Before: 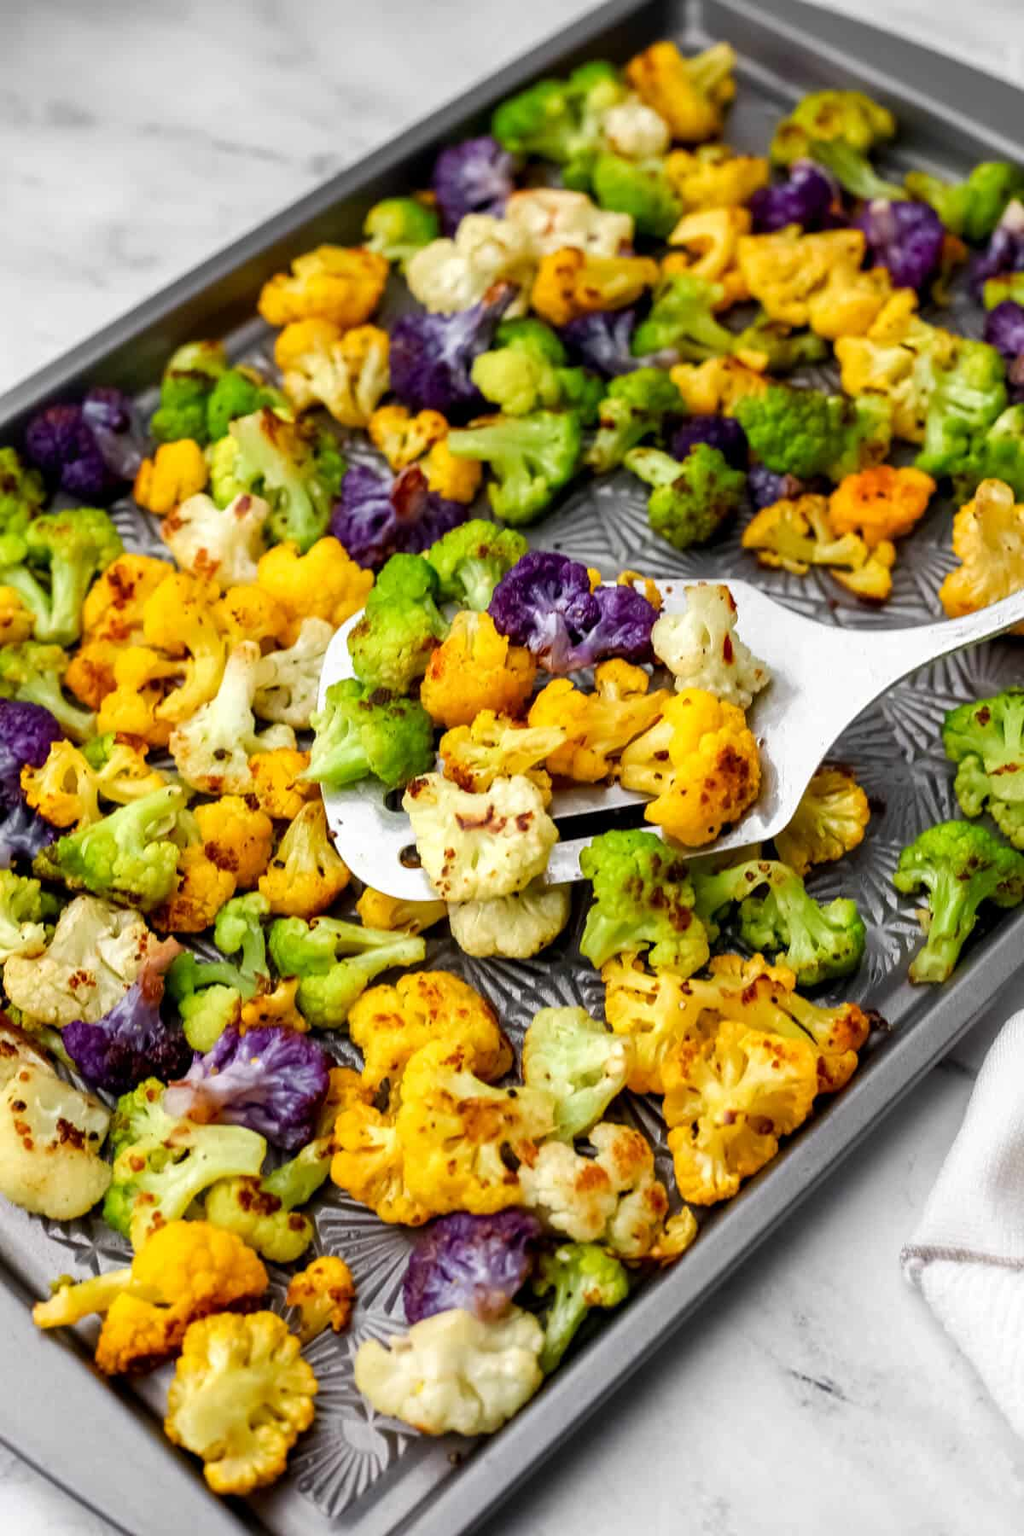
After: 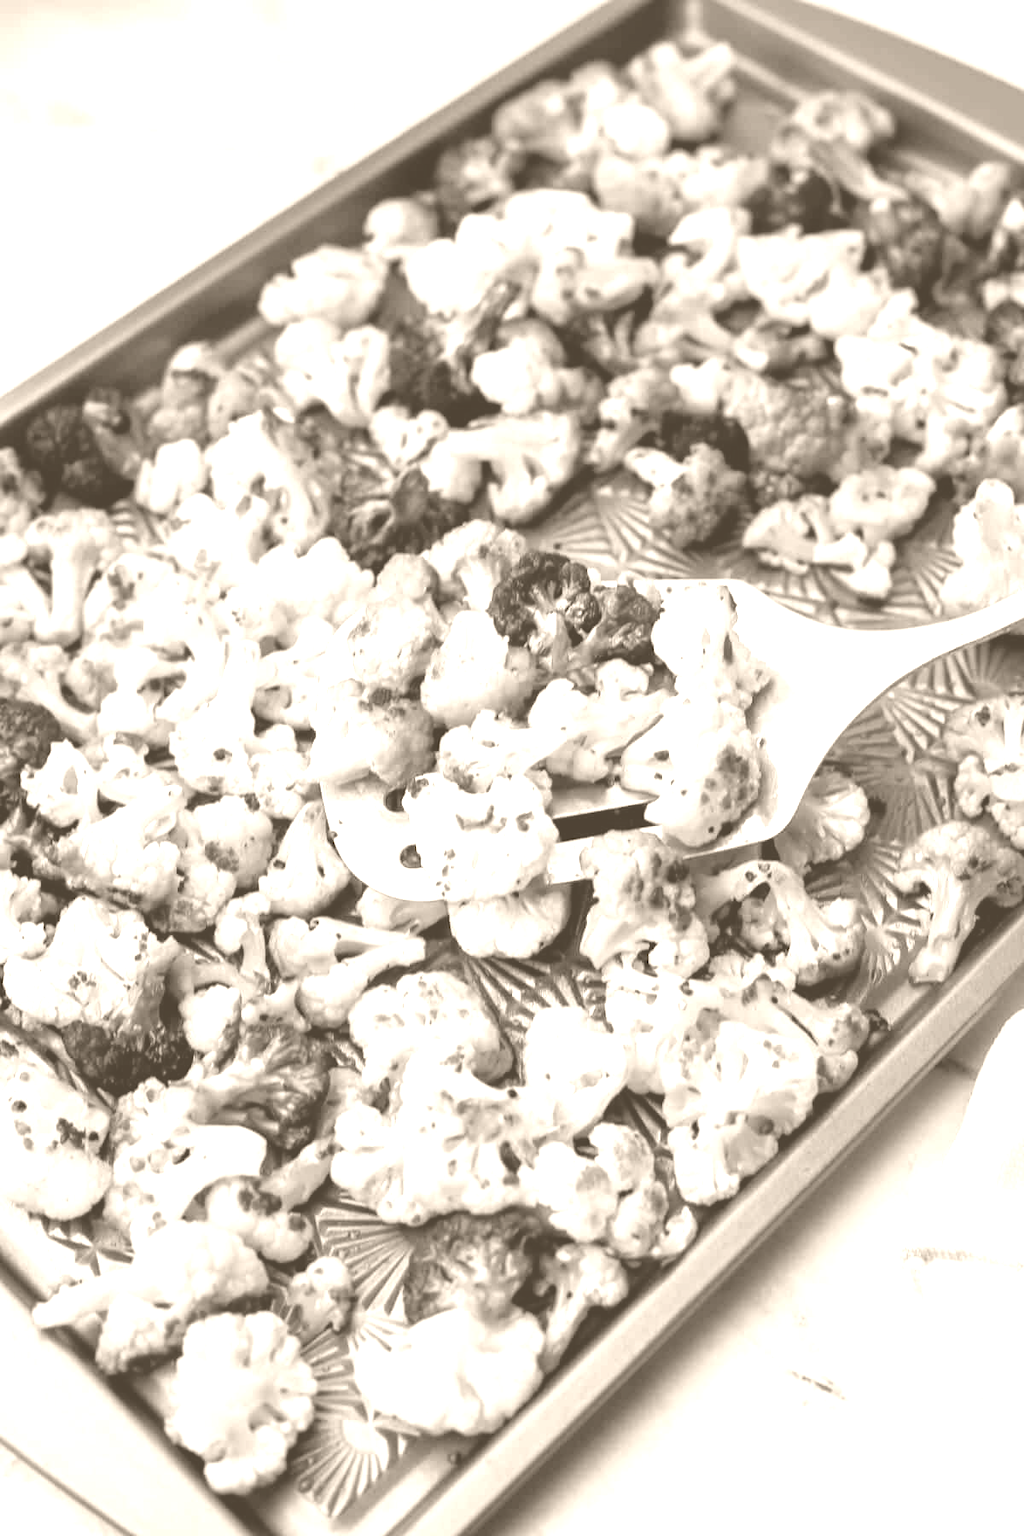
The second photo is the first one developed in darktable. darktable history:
contrast brightness saturation: saturation -0.05
colorize: hue 34.49°, saturation 35.33%, source mix 100%, version 1
